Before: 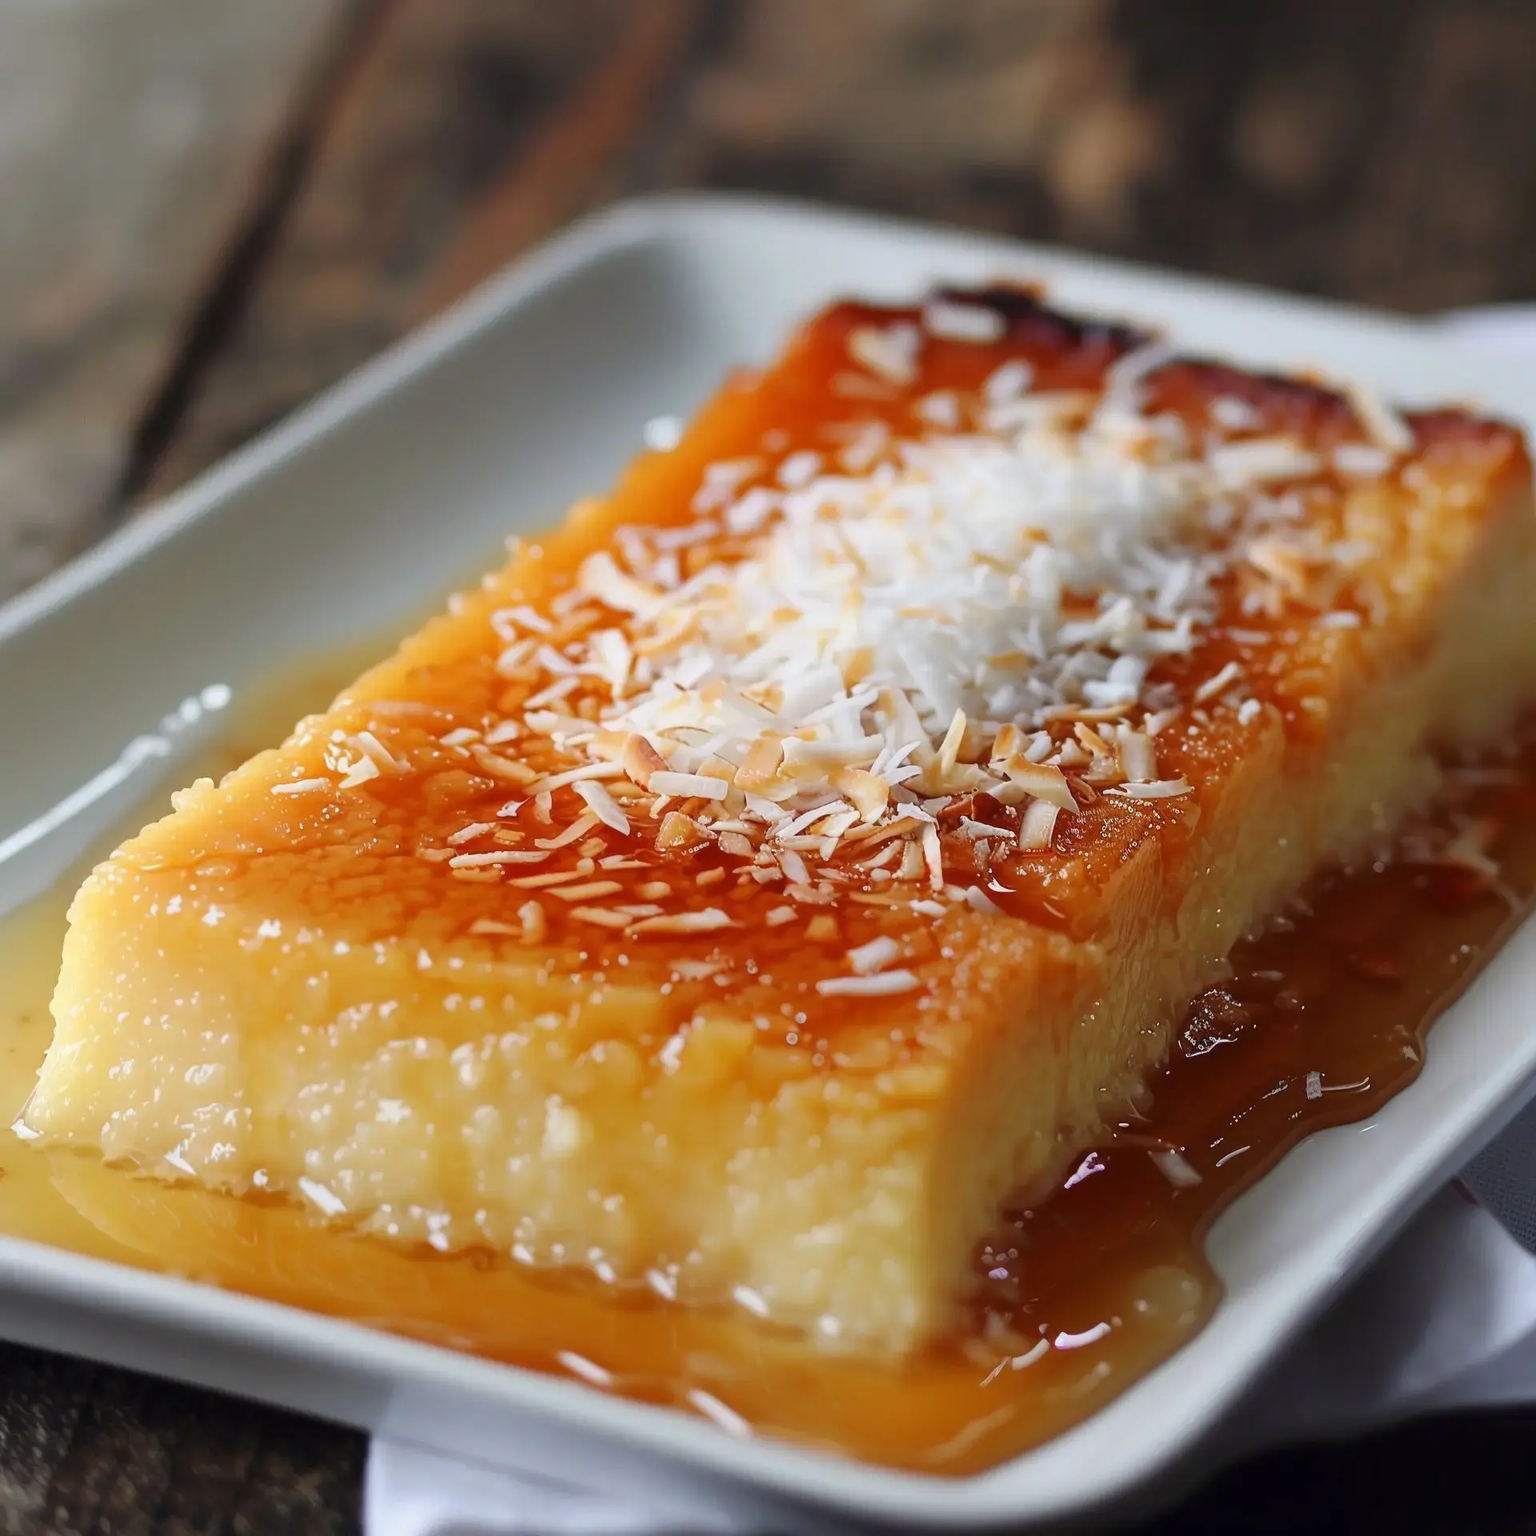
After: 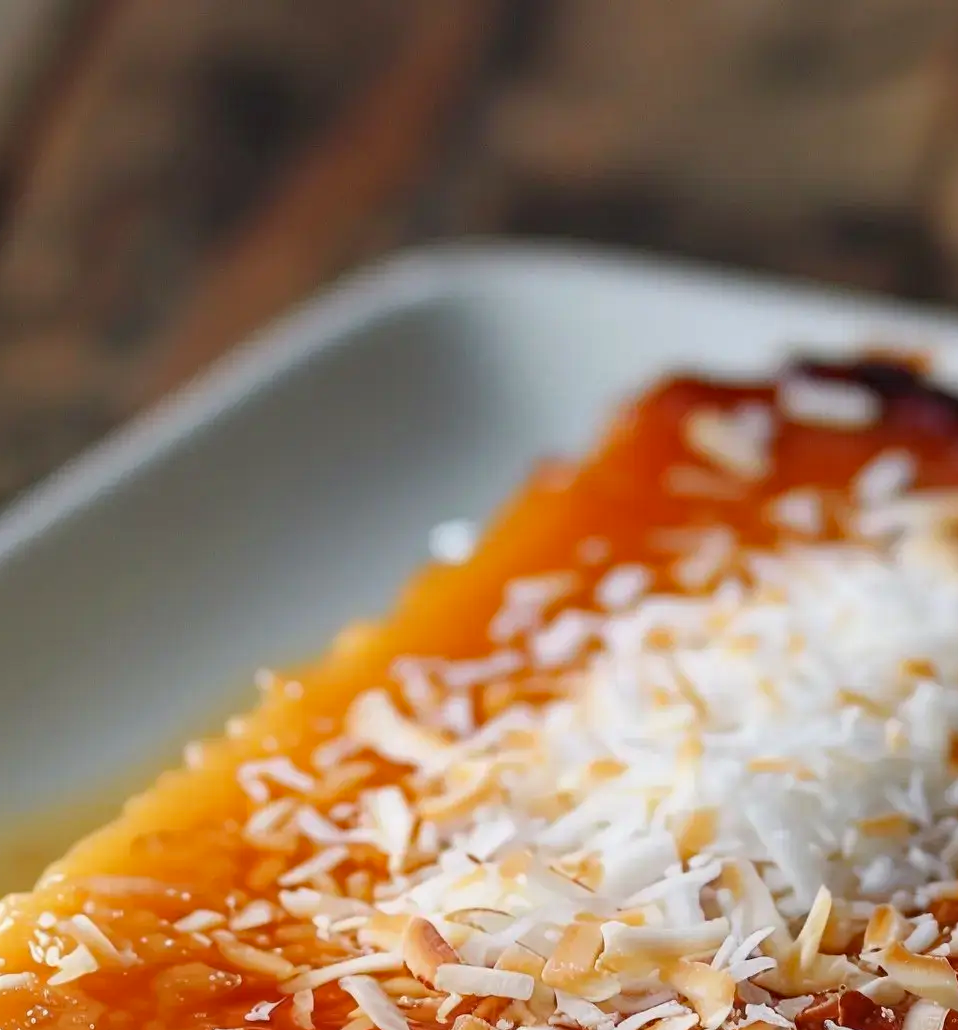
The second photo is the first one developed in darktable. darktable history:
haze removal: compatibility mode true, adaptive false
crop: left 19.63%, right 30.473%, bottom 46.344%
